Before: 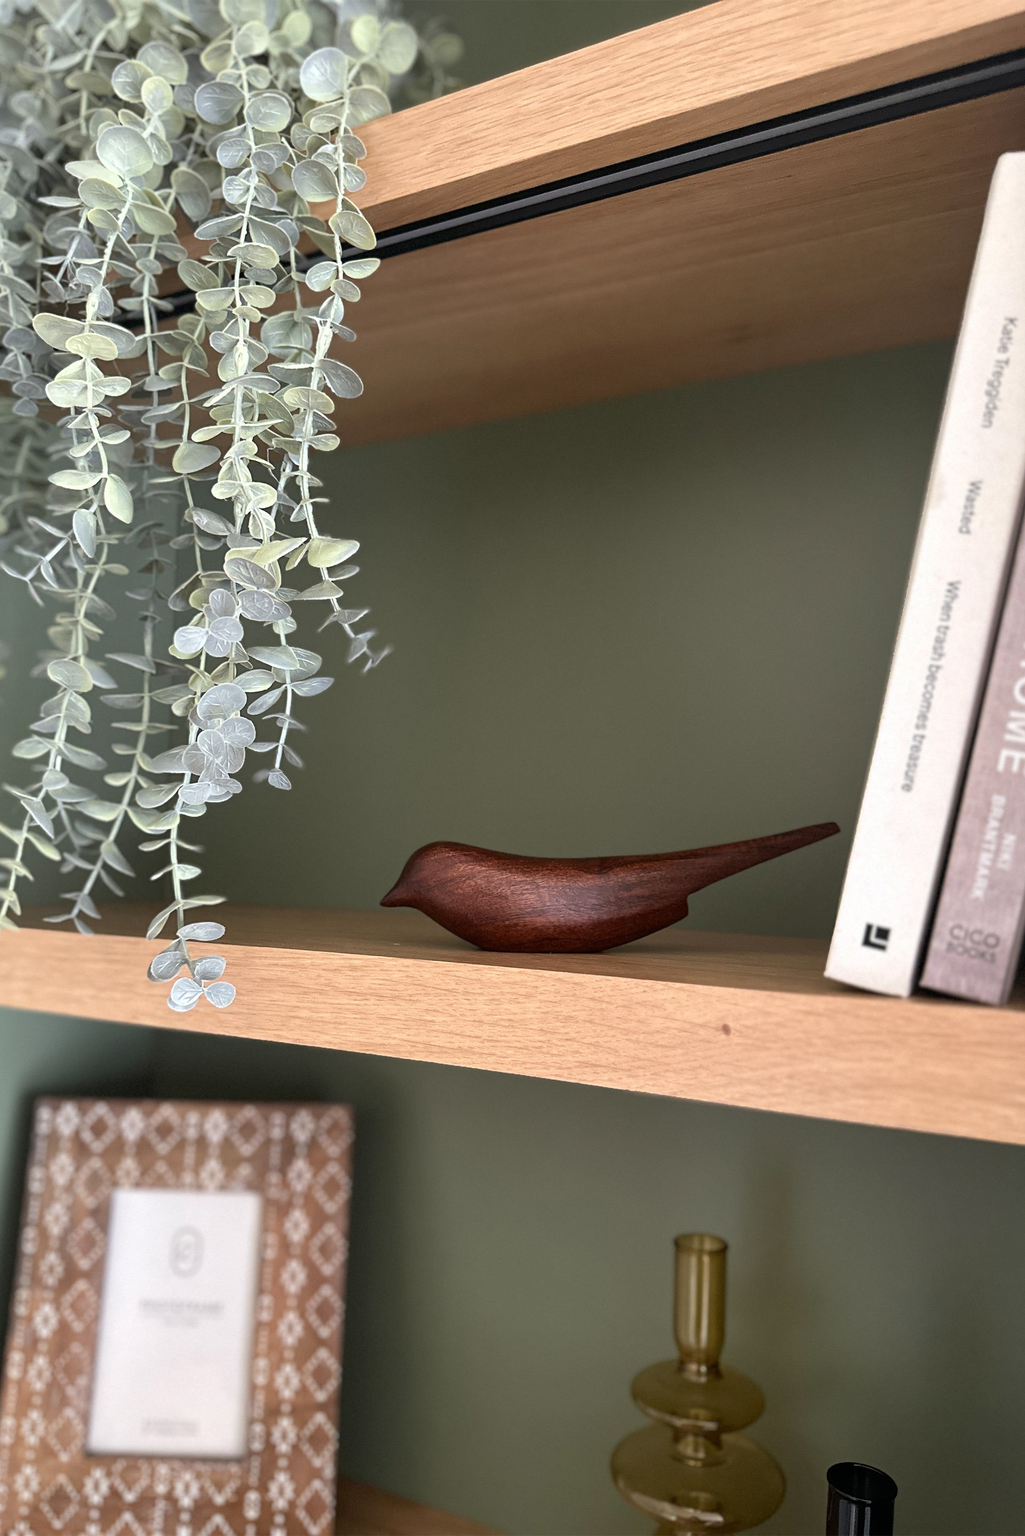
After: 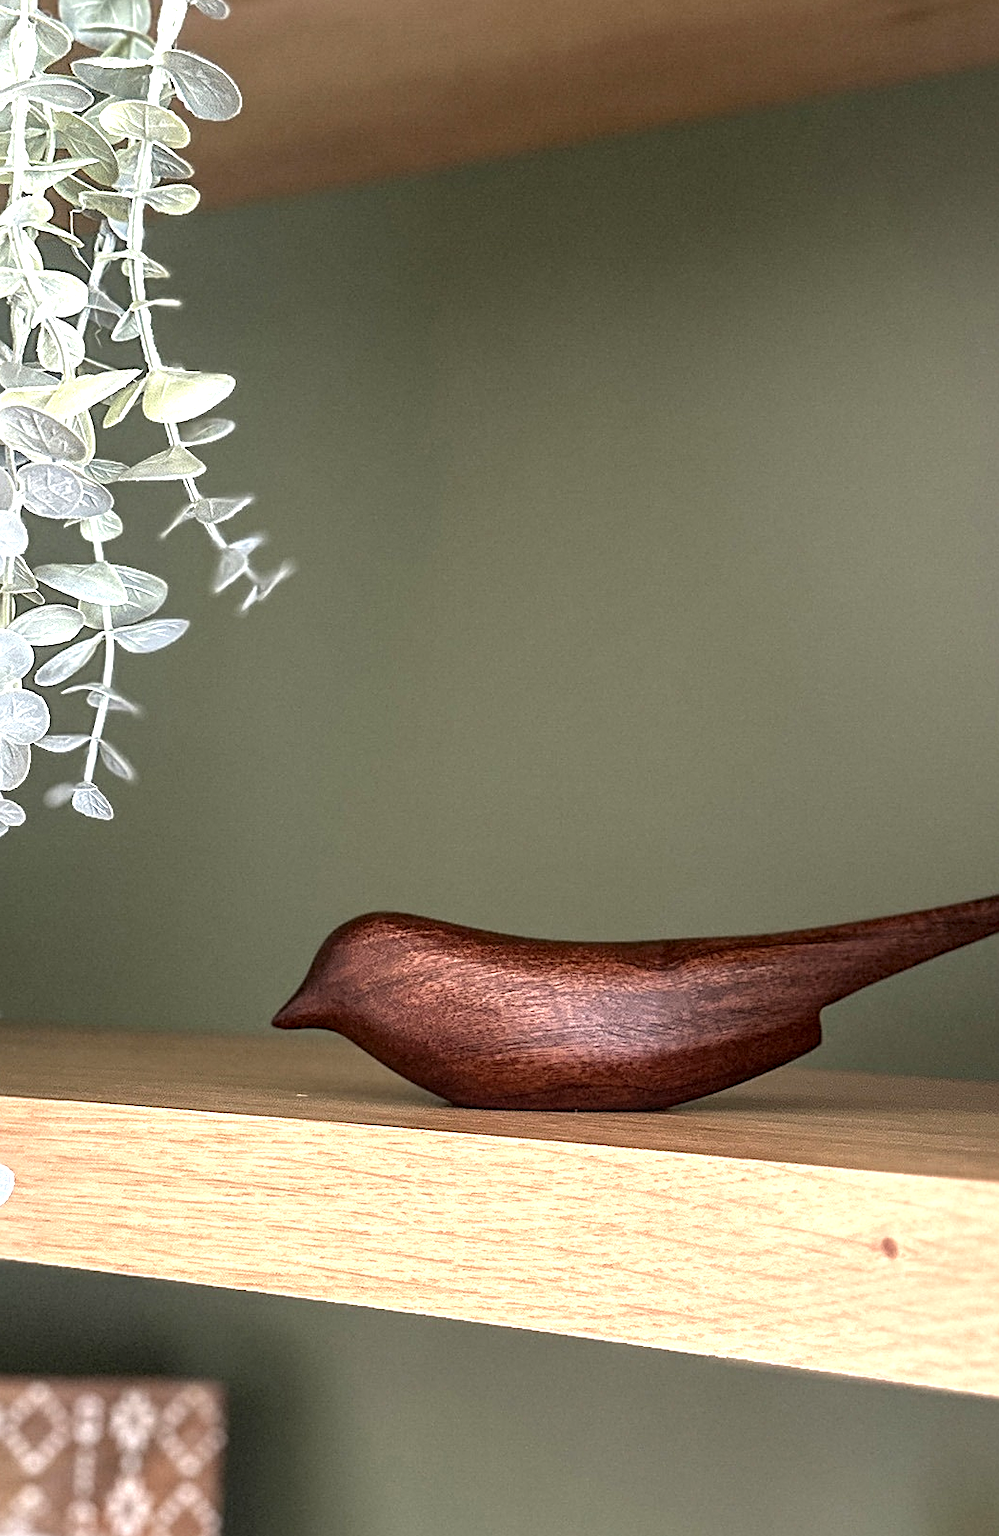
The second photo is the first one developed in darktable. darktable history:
sharpen: on, module defaults
local contrast: highlights 62%, detail 143%, midtone range 0.432
exposure: black level correction 0, exposure 0.7 EV, compensate exposure bias true, compensate highlight preservation false
crop and rotate: left 22.265%, top 21.54%, right 23.045%, bottom 22.447%
